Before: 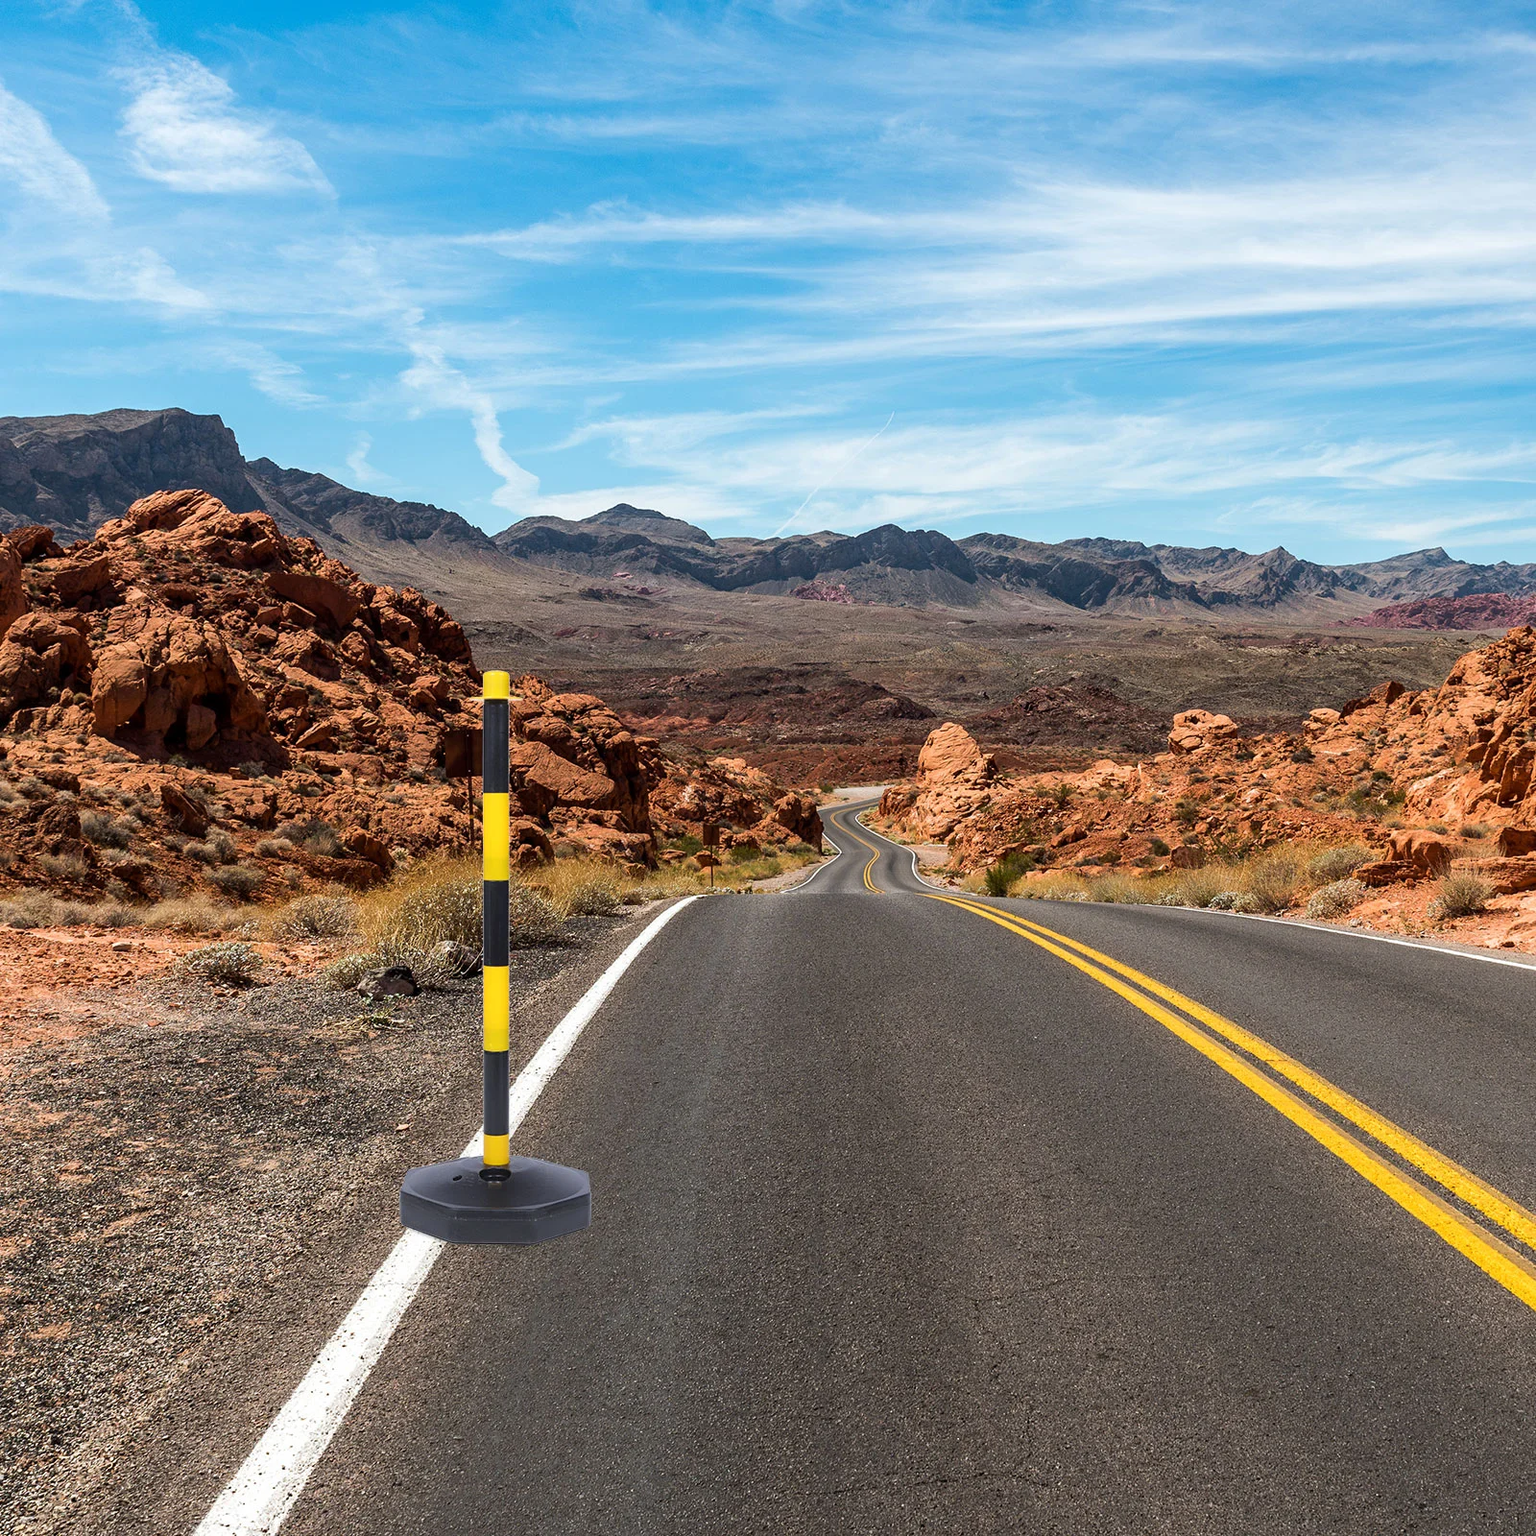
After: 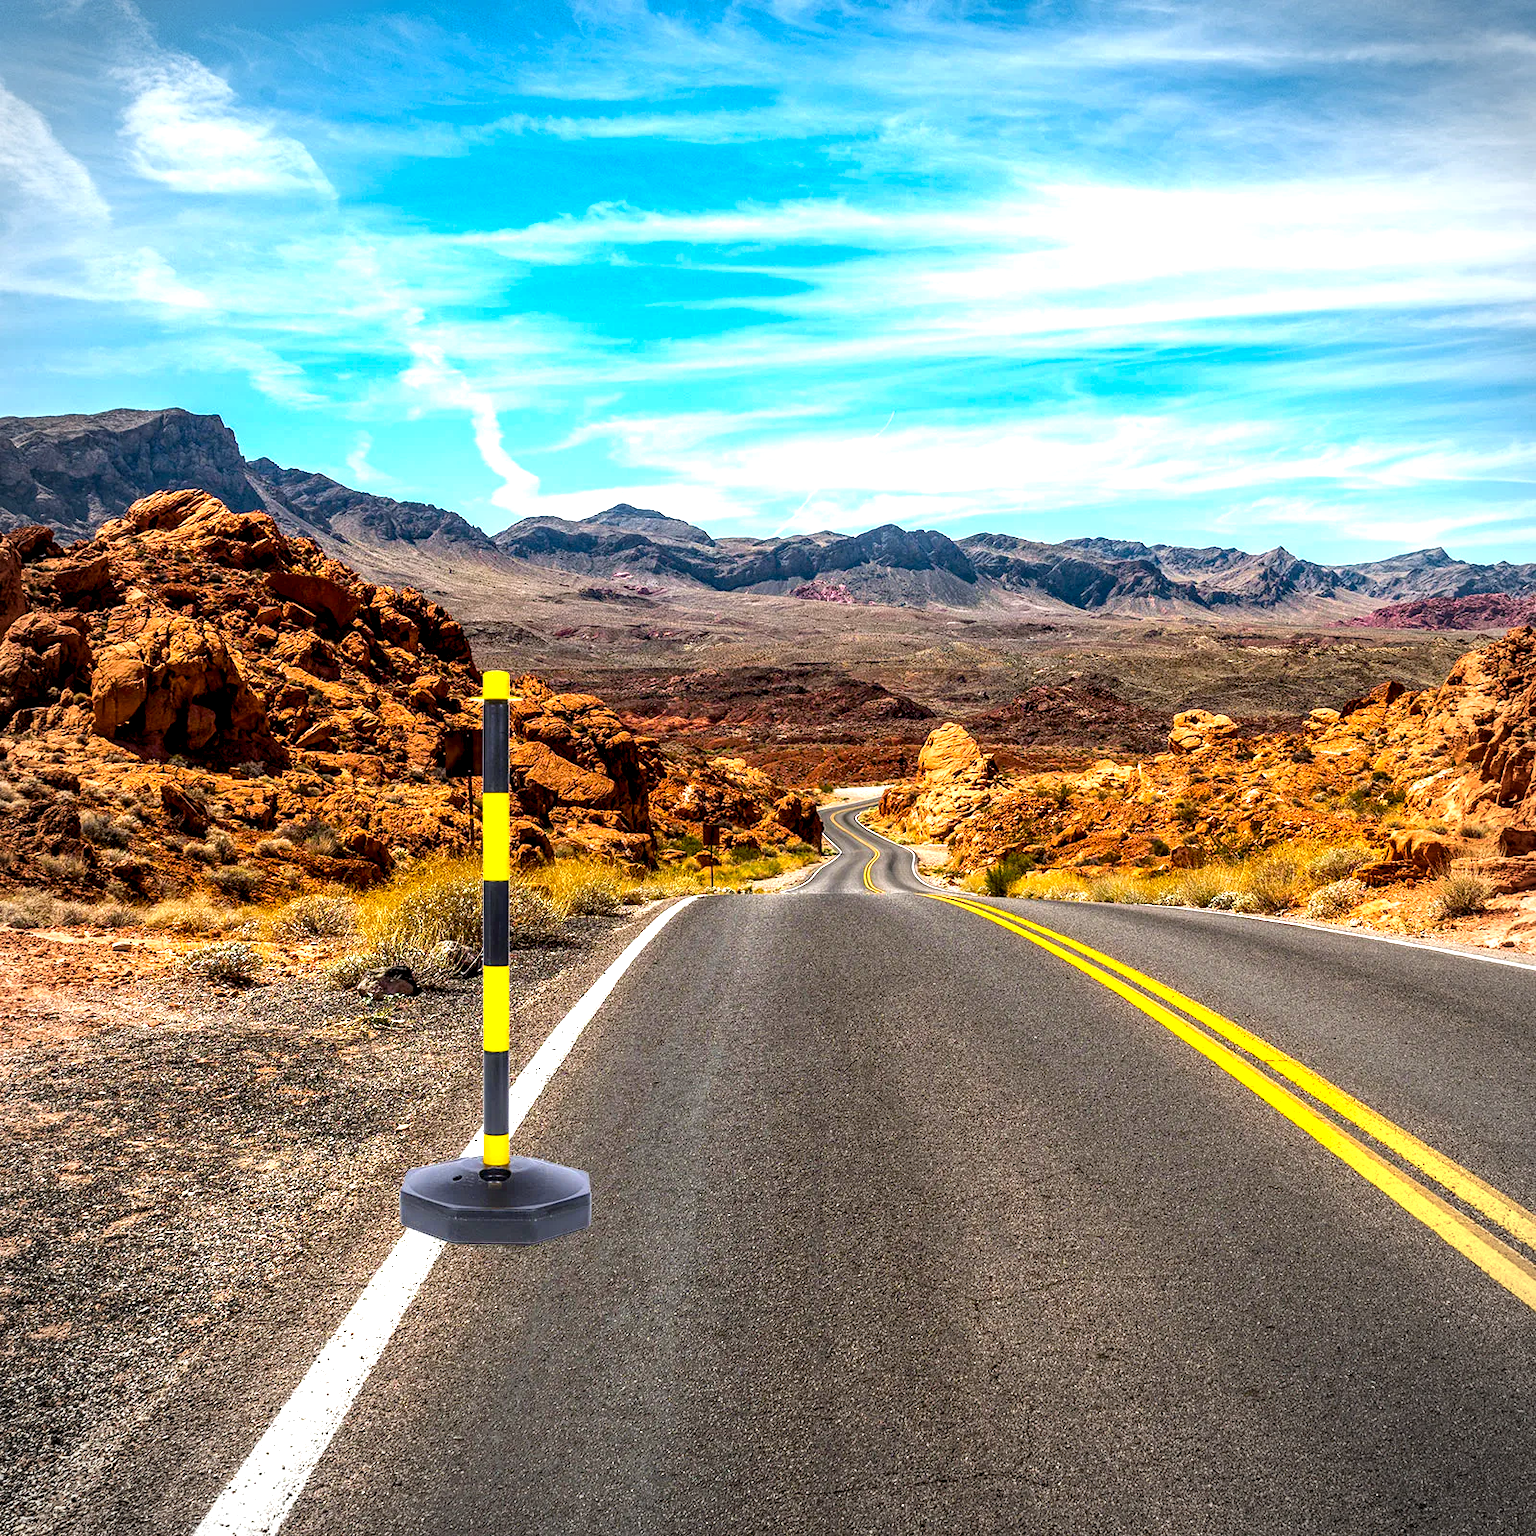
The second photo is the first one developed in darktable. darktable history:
local contrast: highlights 60%, shadows 60%, detail 160%
color balance rgb: global offset › luminance -0.371%, linear chroma grading › global chroma 15.16%, perceptual saturation grading › global saturation 25.165%, global vibrance 9.233%
exposure: black level correction 0, exposure 0.695 EV, compensate exposure bias true, compensate highlight preservation false
contrast equalizer: y [[0.5, 0.504, 0.515, 0.527, 0.535, 0.534], [0.5 ×6], [0.491, 0.387, 0.179, 0.068, 0.068, 0.068], [0 ×5, 0.023], [0 ×6]], mix -0.302
vignetting: on, module defaults
